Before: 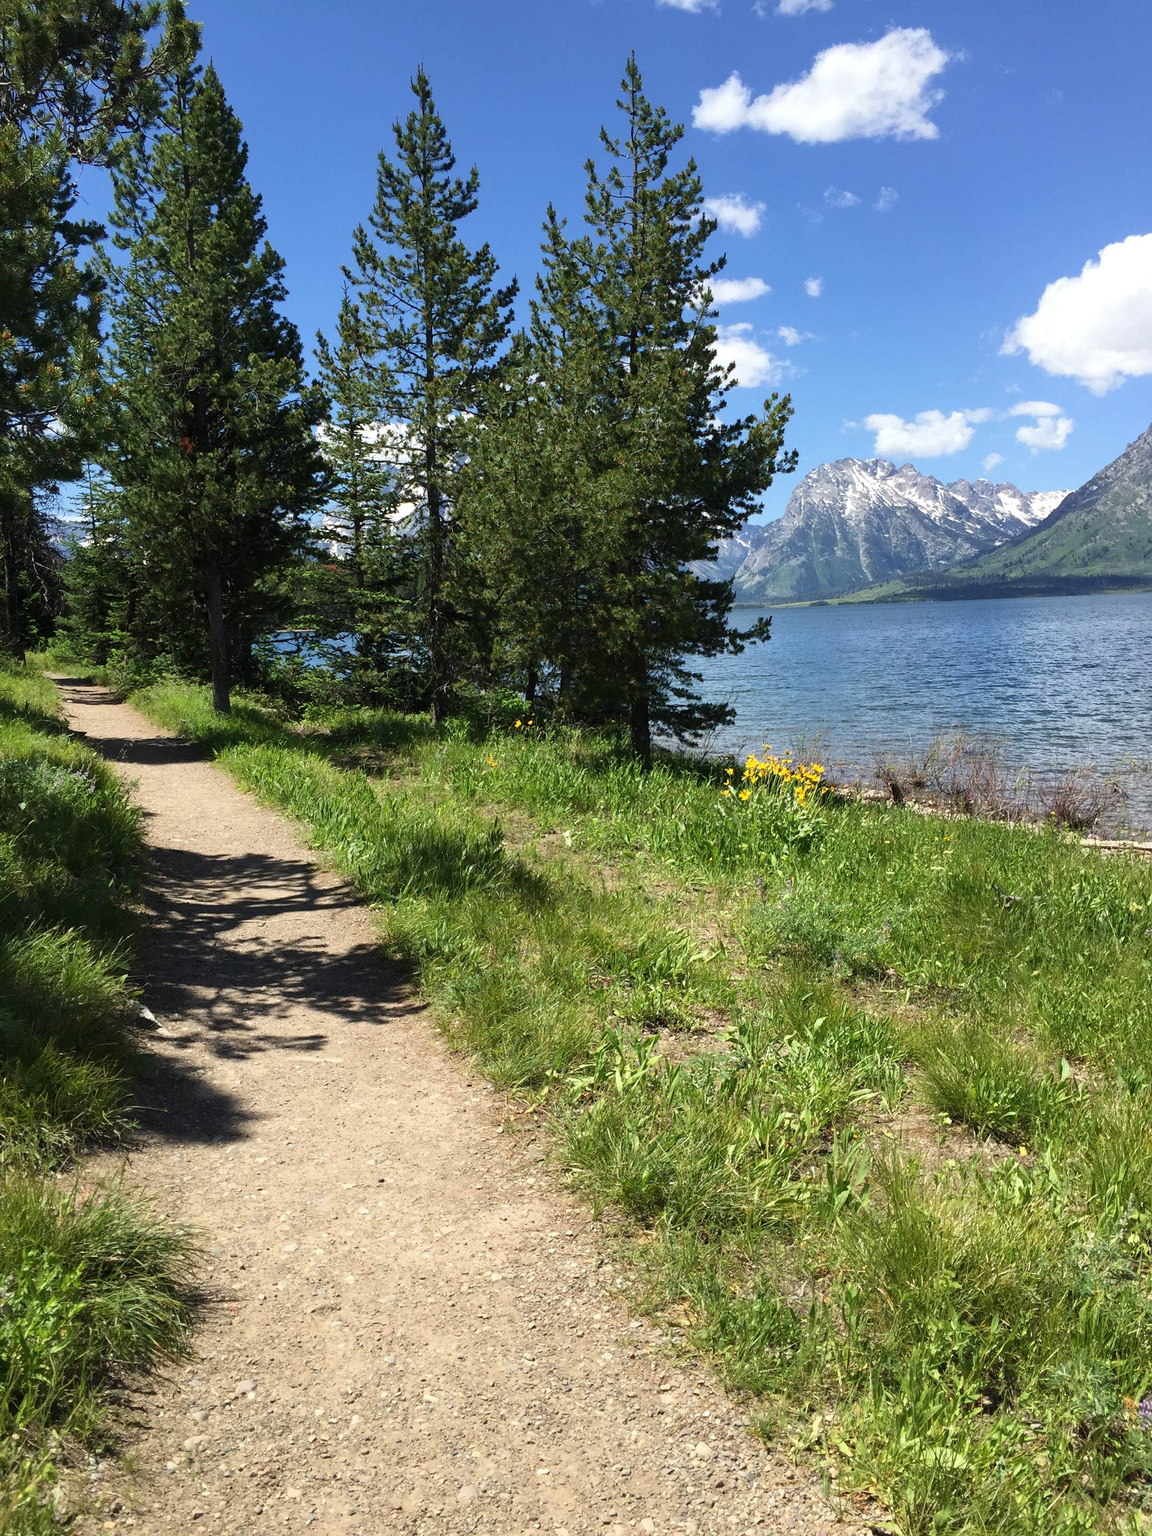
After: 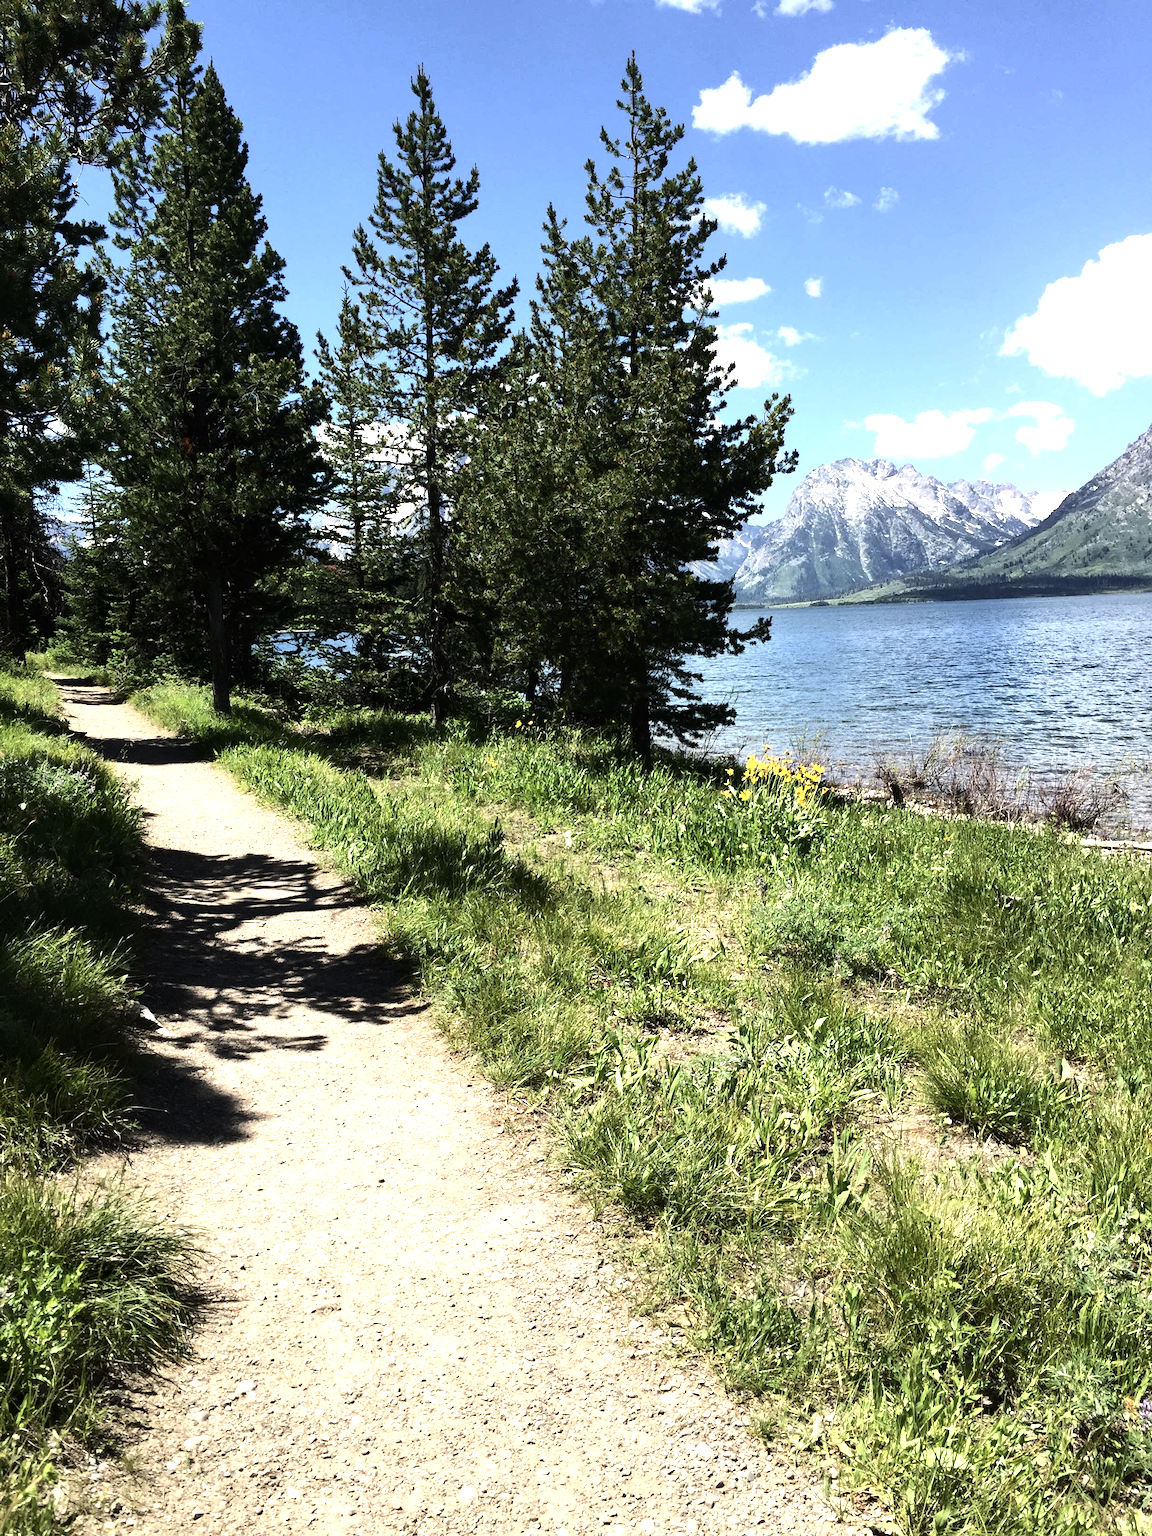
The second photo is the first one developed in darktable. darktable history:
tone equalizer: -8 EV -1.08 EV, -7 EV -1.01 EV, -6 EV -0.867 EV, -5 EV -0.578 EV, -3 EV 0.578 EV, -2 EV 0.867 EV, -1 EV 1.01 EV, +0 EV 1.08 EV, edges refinement/feathering 500, mask exposure compensation -1.57 EV, preserve details no
contrast brightness saturation: contrast 0.11, saturation -0.17
